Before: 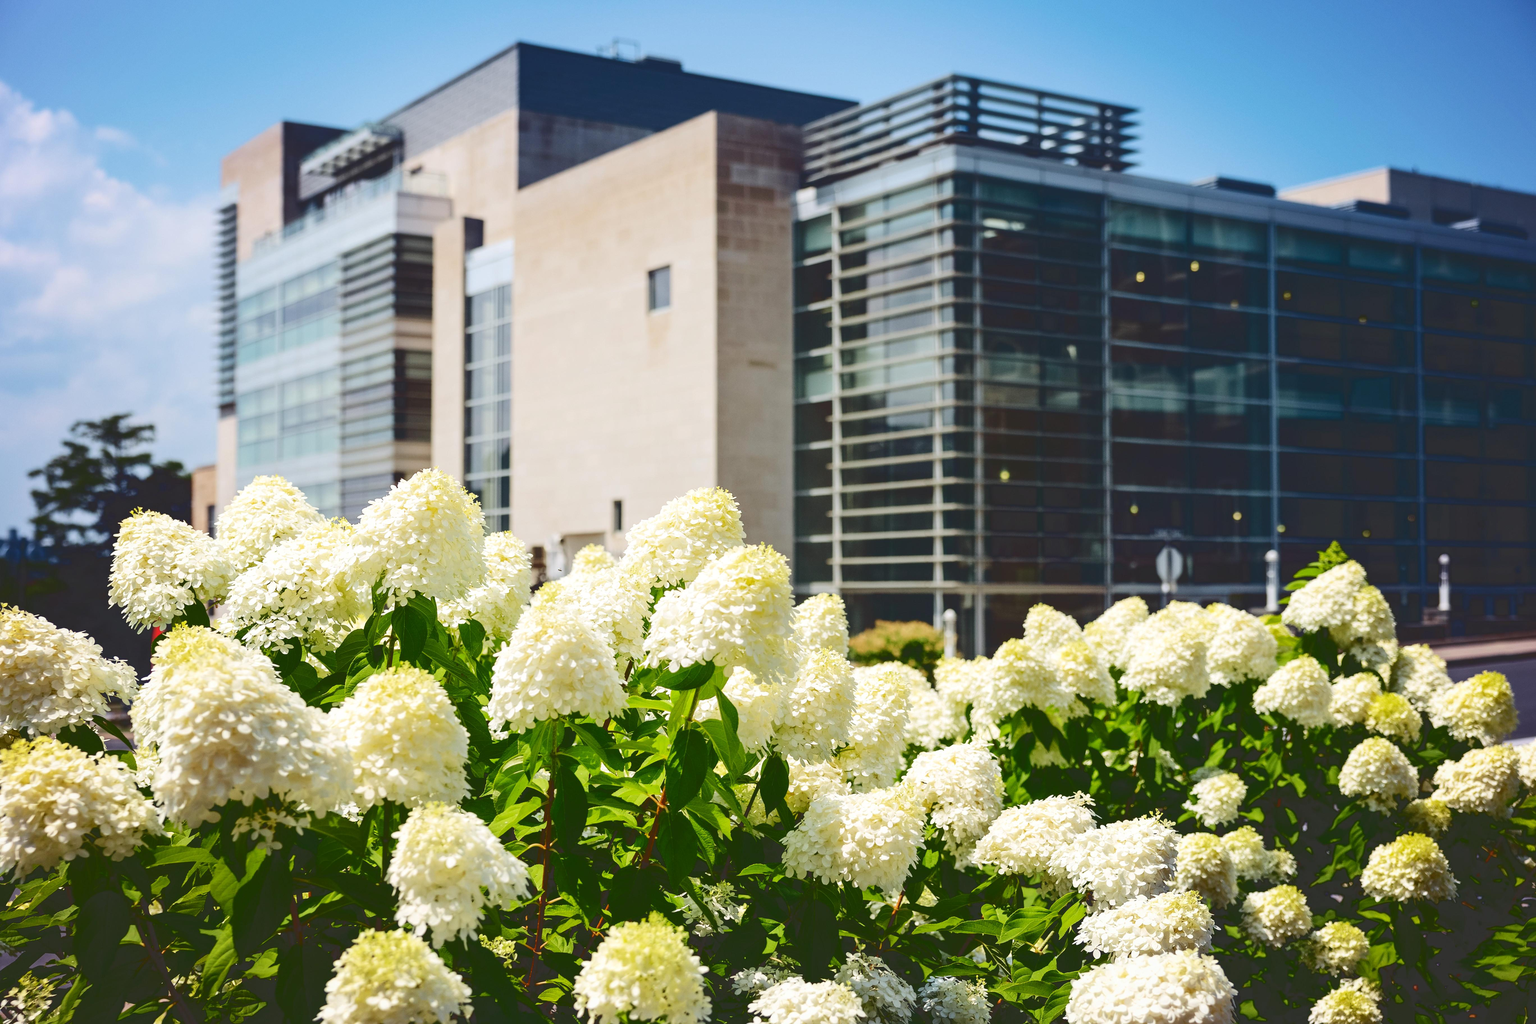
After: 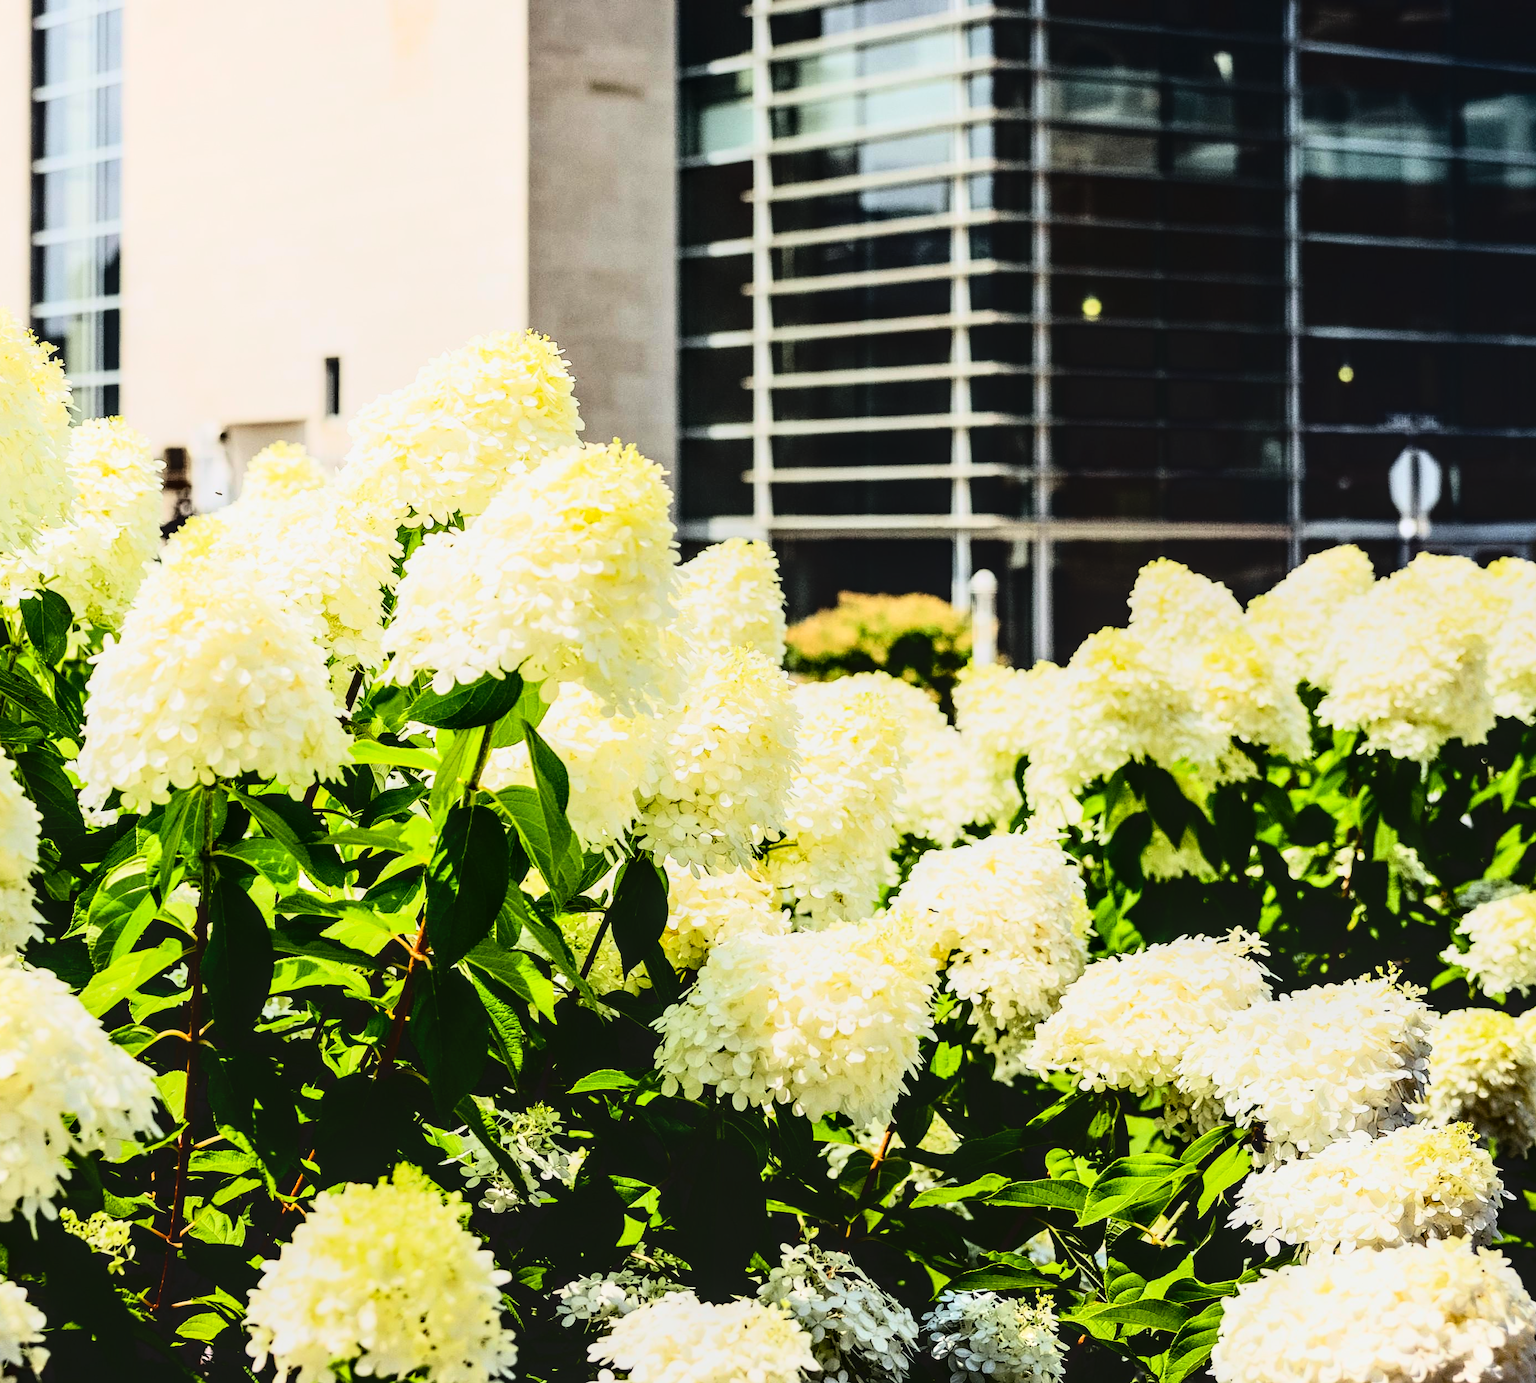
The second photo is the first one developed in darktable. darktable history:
exposure: black level correction 0.011, exposure -0.478 EV, compensate highlight preservation false
local contrast: on, module defaults
contrast brightness saturation: contrast 0.07
rgb curve: curves: ch0 [(0, 0) (0.21, 0.15) (0.24, 0.21) (0.5, 0.75) (0.75, 0.96) (0.89, 0.99) (1, 1)]; ch1 [(0, 0.02) (0.21, 0.13) (0.25, 0.2) (0.5, 0.67) (0.75, 0.9) (0.89, 0.97) (1, 1)]; ch2 [(0, 0.02) (0.21, 0.13) (0.25, 0.2) (0.5, 0.67) (0.75, 0.9) (0.89, 0.97) (1, 1)], compensate middle gray true
crop and rotate: left 29.237%, top 31.152%, right 19.807%
